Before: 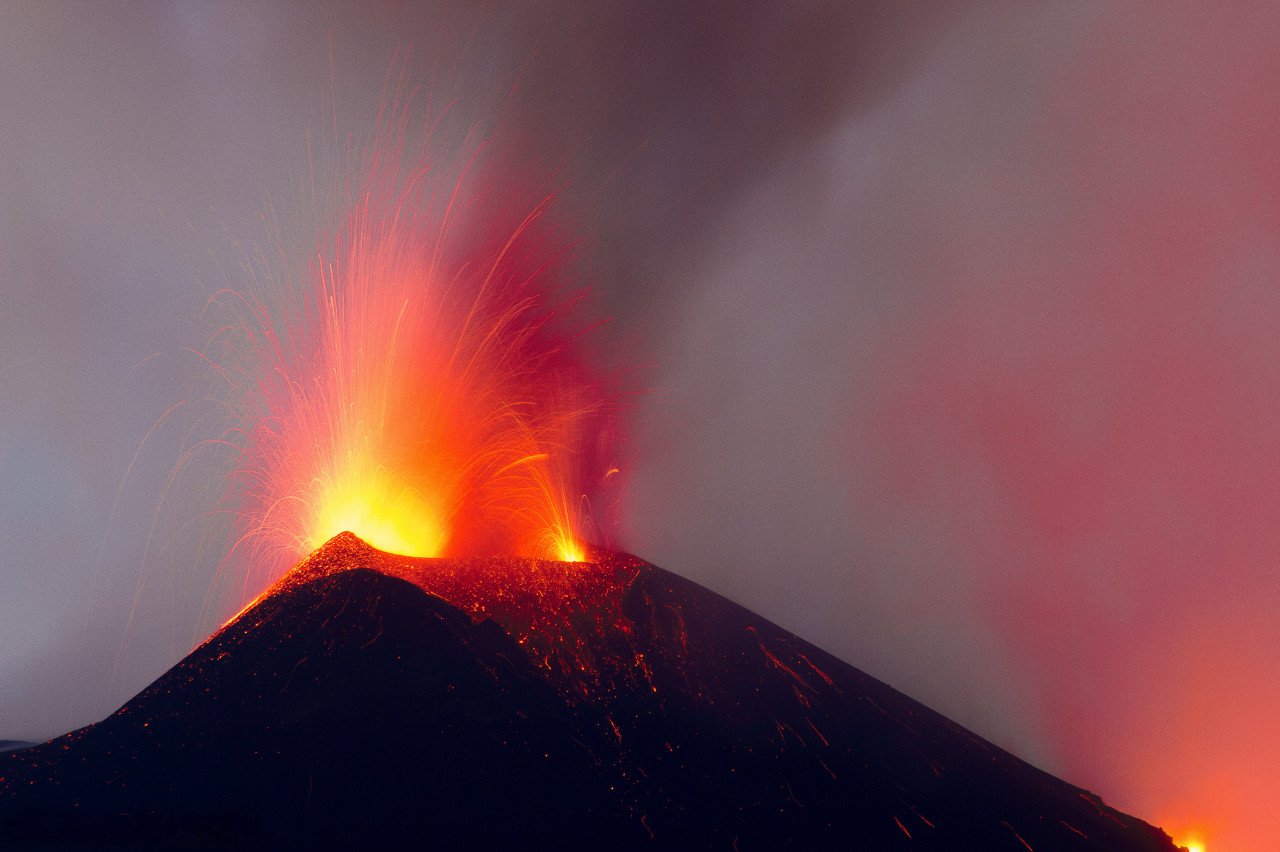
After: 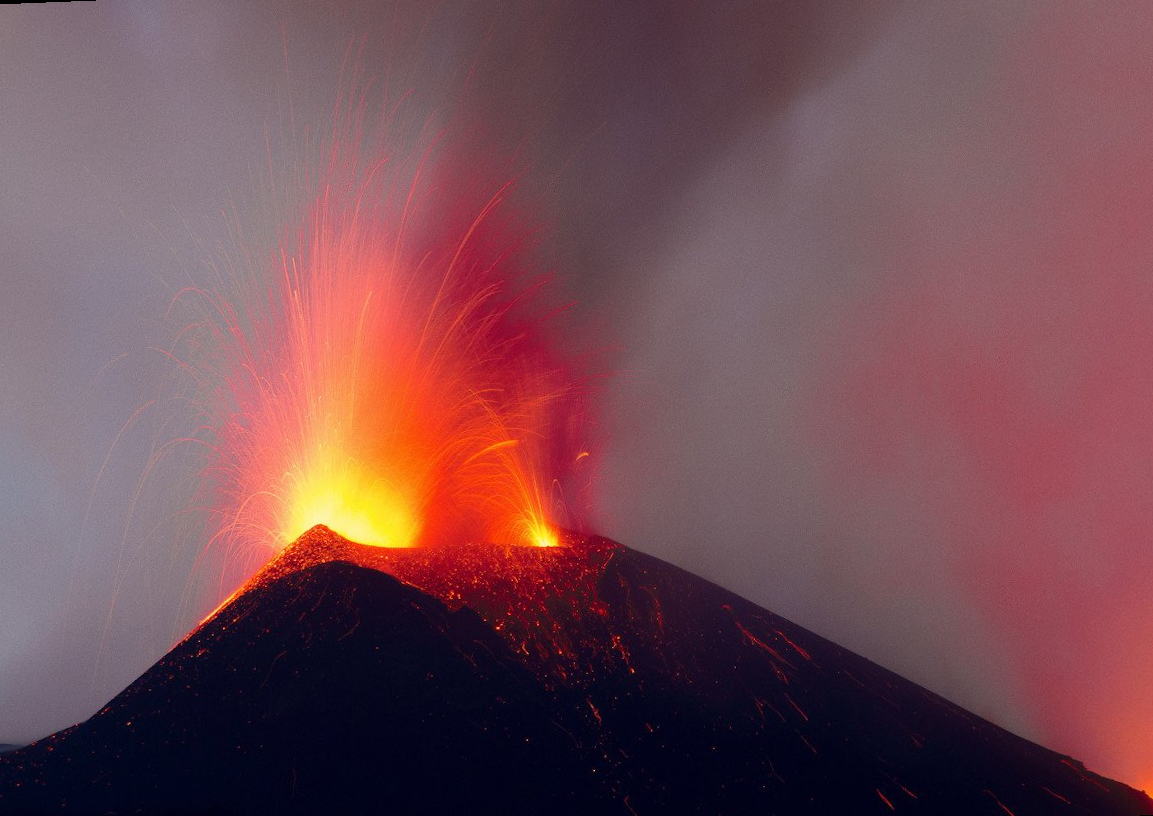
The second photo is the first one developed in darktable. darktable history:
rotate and perspective: rotation -2.12°, lens shift (vertical) 0.009, lens shift (horizontal) -0.008, automatic cropping original format, crop left 0.036, crop right 0.964, crop top 0.05, crop bottom 0.959
crop and rotate: right 5.167%
